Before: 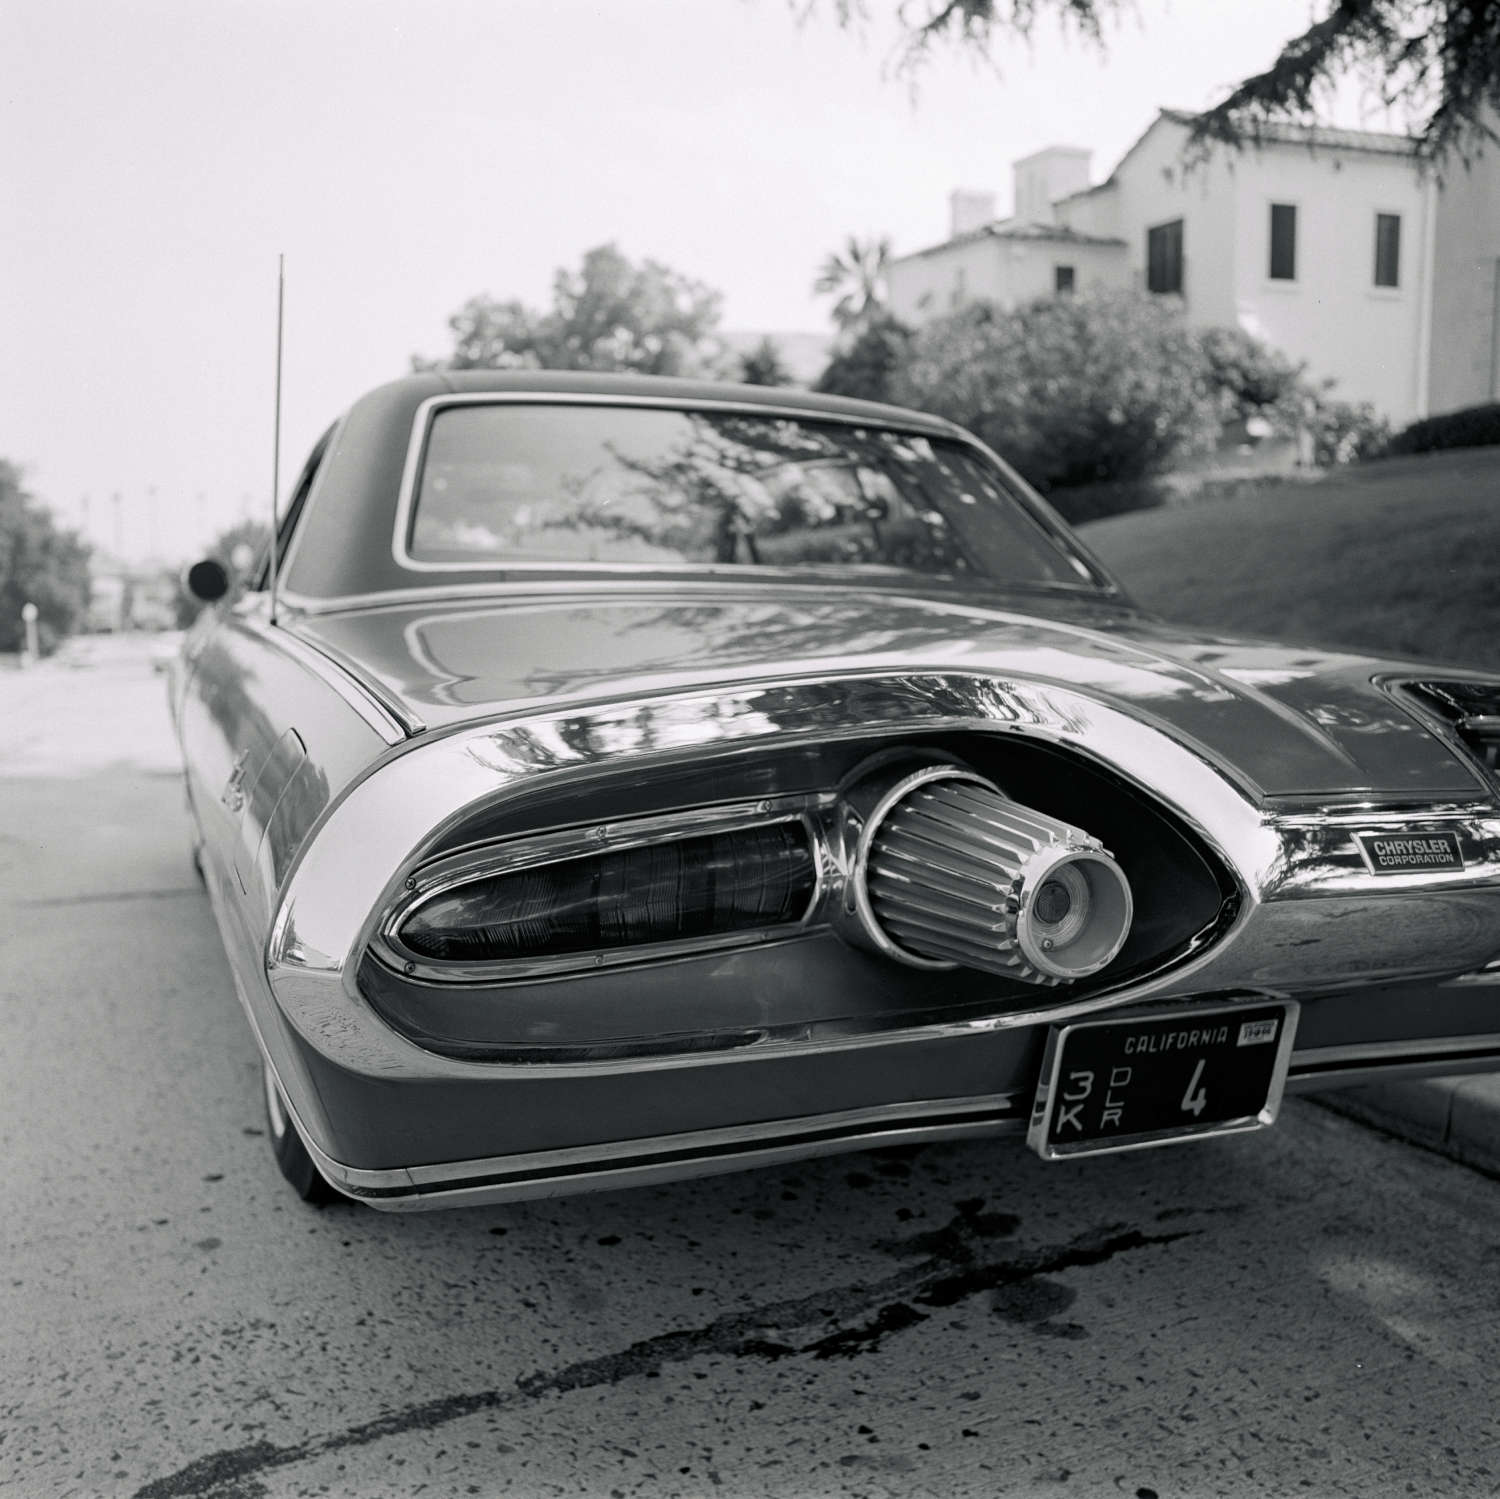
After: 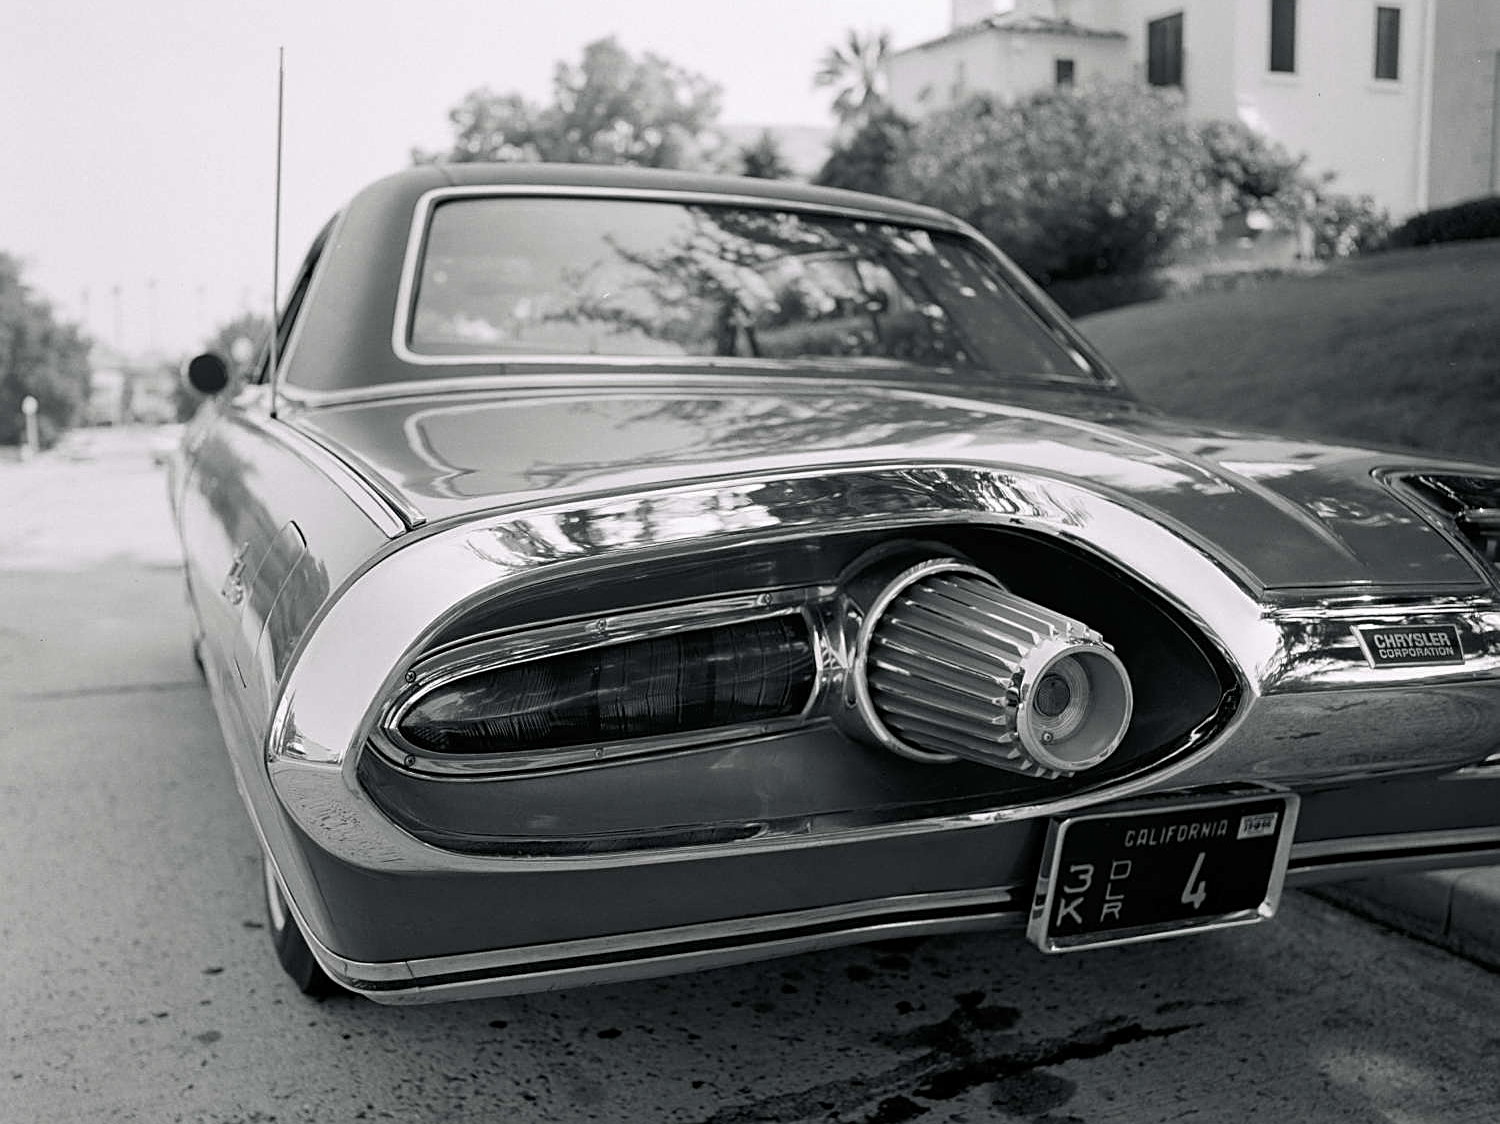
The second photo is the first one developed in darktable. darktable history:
crop: top 13.819%, bottom 11.169%
sharpen: on, module defaults
tone equalizer: on, module defaults
